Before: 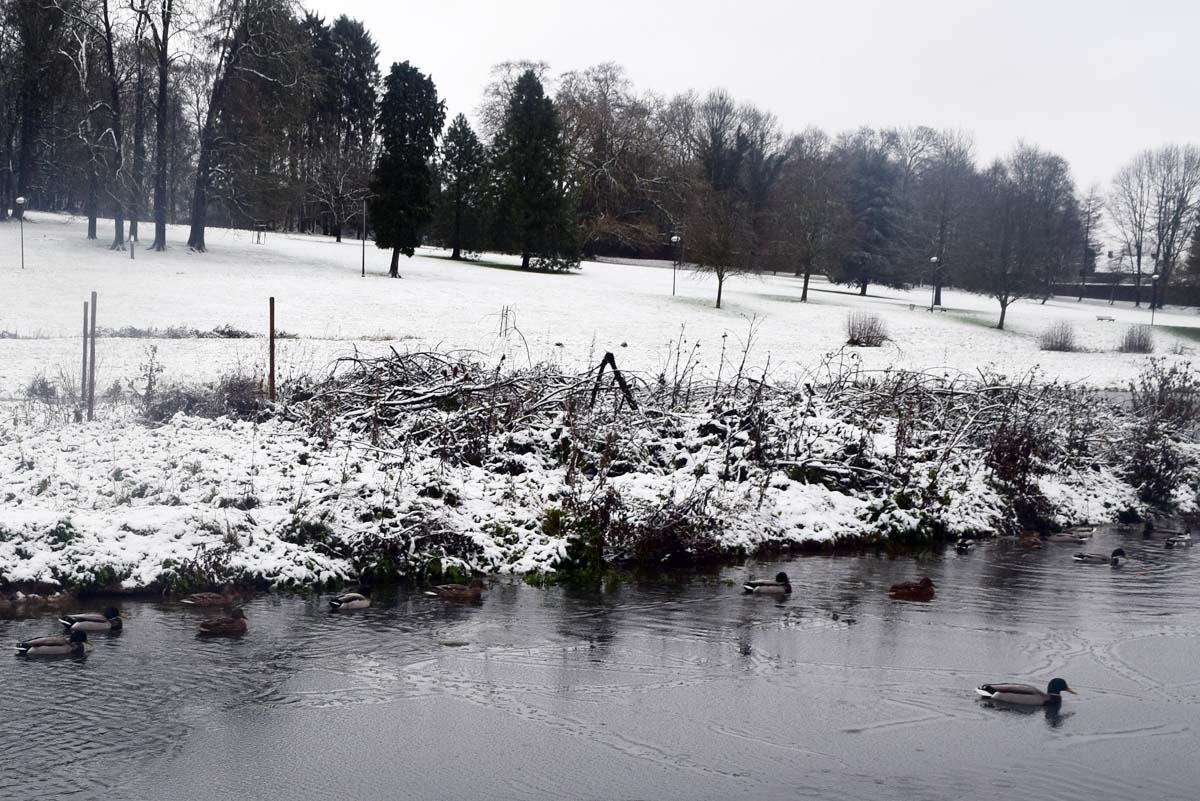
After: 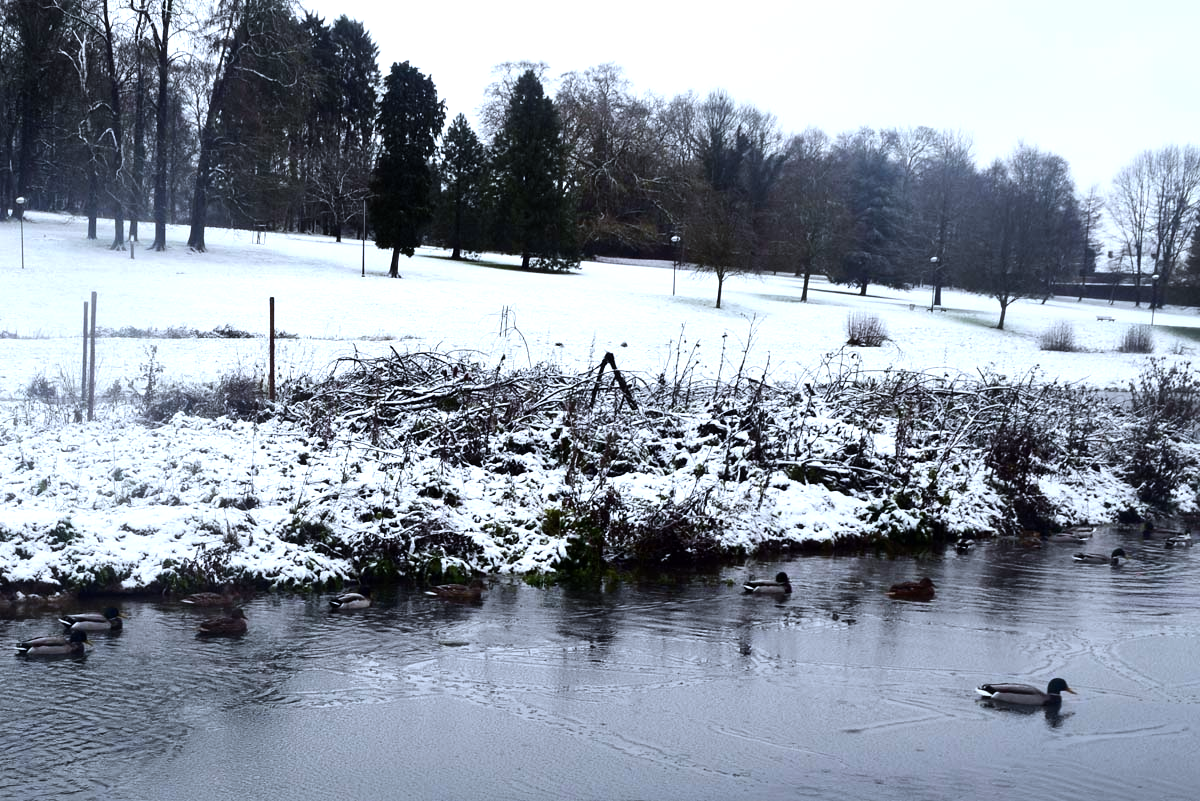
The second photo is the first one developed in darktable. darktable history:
tone equalizer: -8 EV -0.417 EV, -7 EV -0.389 EV, -6 EV -0.333 EV, -5 EV -0.222 EV, -3 EV 0.222 EV, -2 EV 0.333 EV, -1 EV 0.389 EV, +0 EV 0.417 EV, edges refinement/feathering 500, mask exposure compensation -1.57 EV, preserve details no
white balance: red 0.924, blue 1.095
